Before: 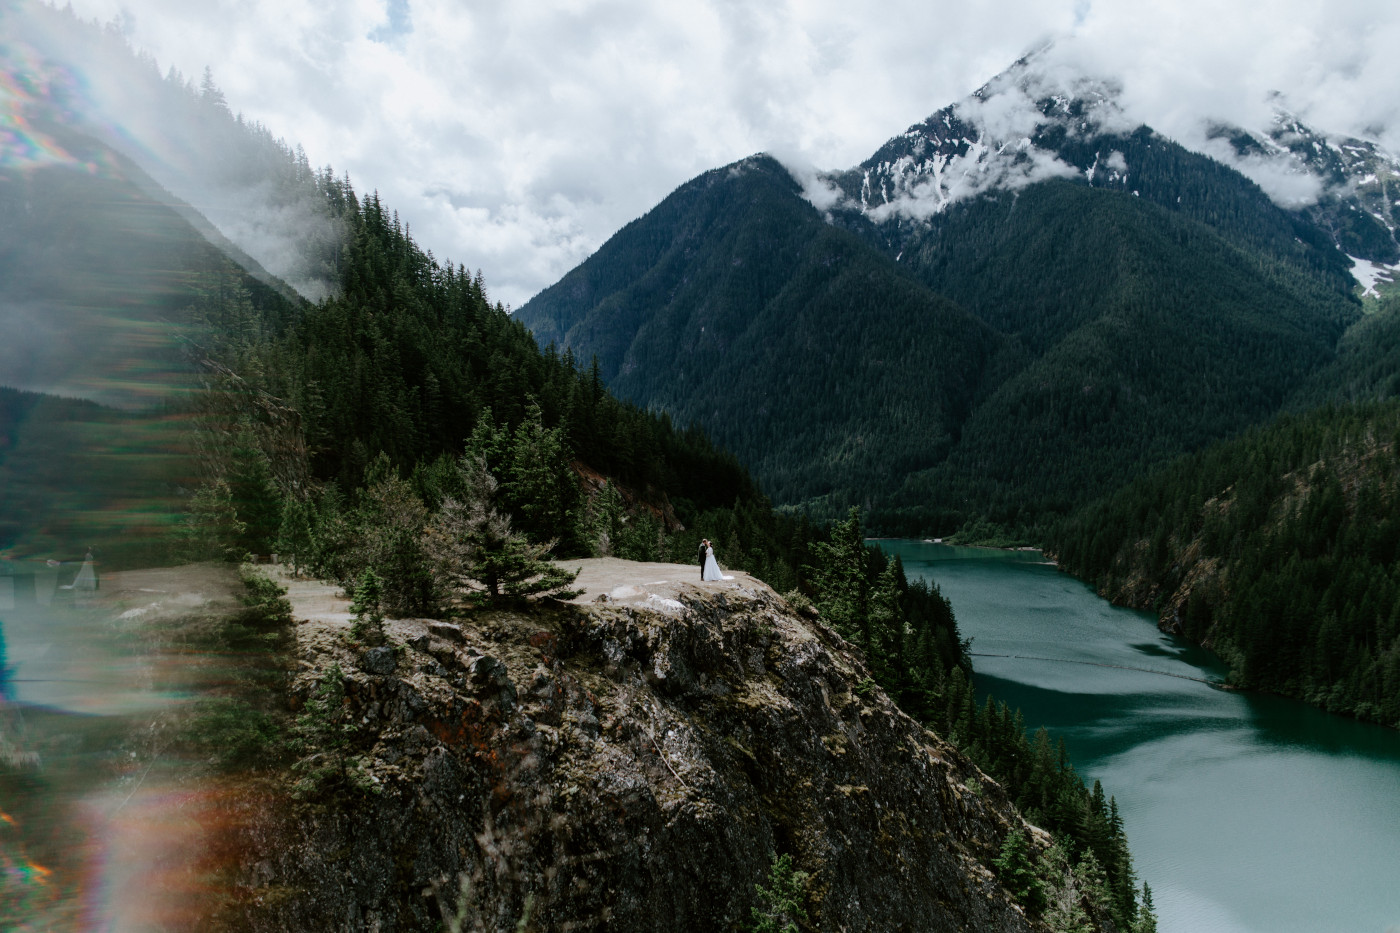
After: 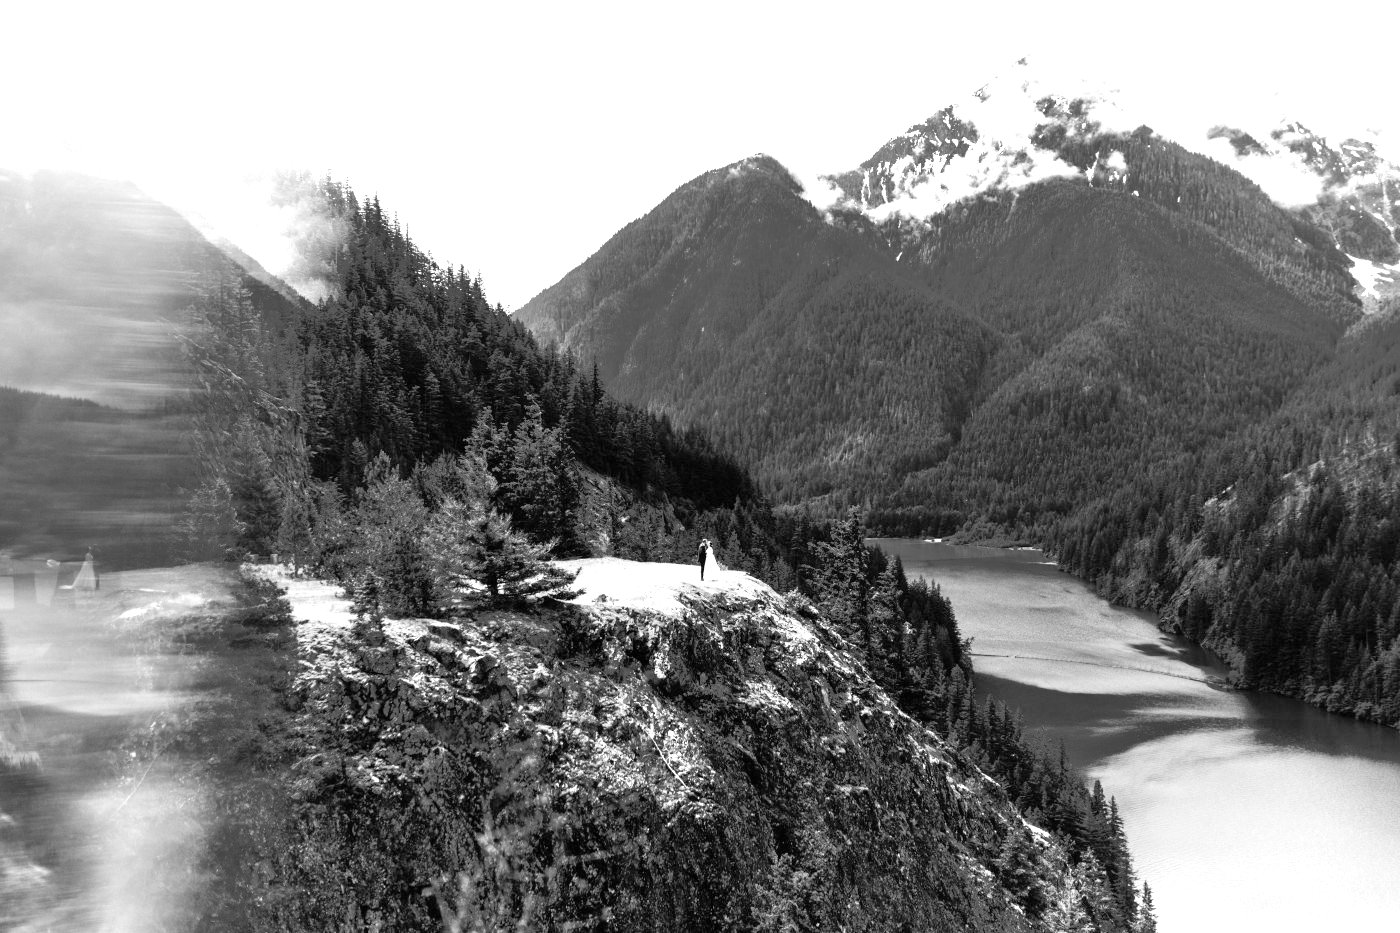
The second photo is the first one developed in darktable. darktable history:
color calibration: output gray [0.31, 0.36, 0.33, 0], gray › normalize channels true, illuminant same as pipeline (D50), adaptation XYZ, x 0.346, y 0.359, gamut compression 0
tone equalizer: -8 EV -0.528 EV, -7 EV -0.319 EV, -6 EV -0.083 EV, -5 EV 0.413 EV, -4 EV 0.985 EV, -3 EV 0.791 EV, -2 EV -0.01 EV, -1 EV 0.14 EV, +0 EV -0.012 EV, smoothing 1
white balance: red 0.954, blue 1.079
color contrast: green-magenta contrast 0.84, blue-yellow contrast 0.86
exposure: black level correction 0, exposure 1.675 EV, compensate exposure bias true, compensate highlight preservation false
